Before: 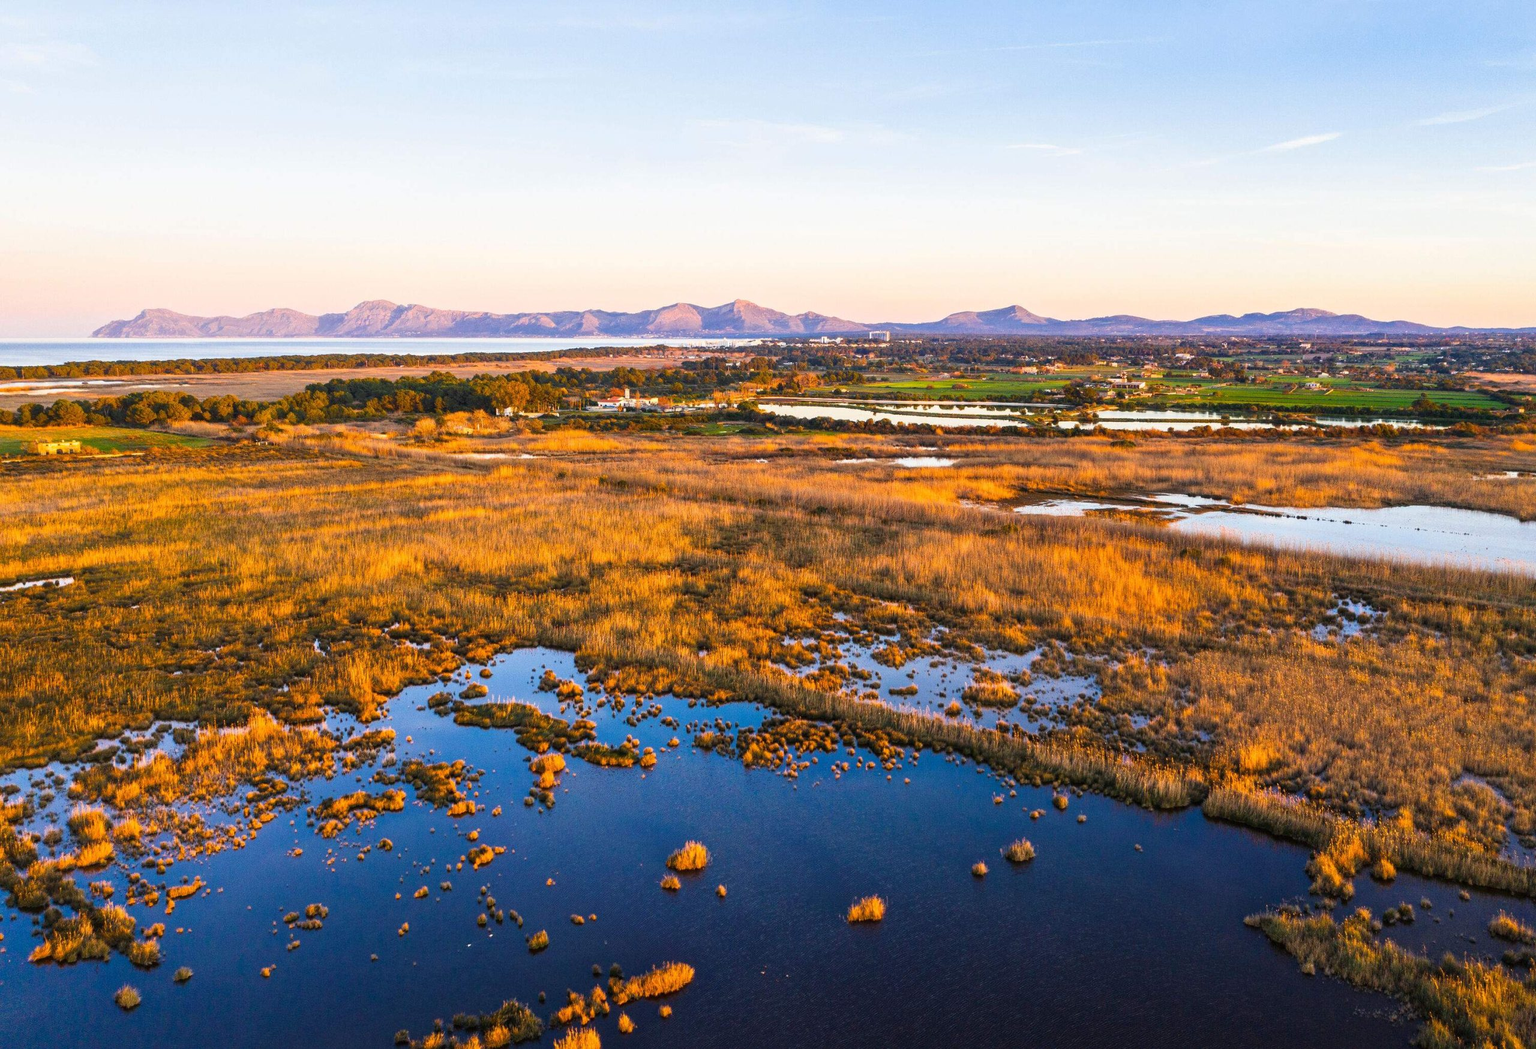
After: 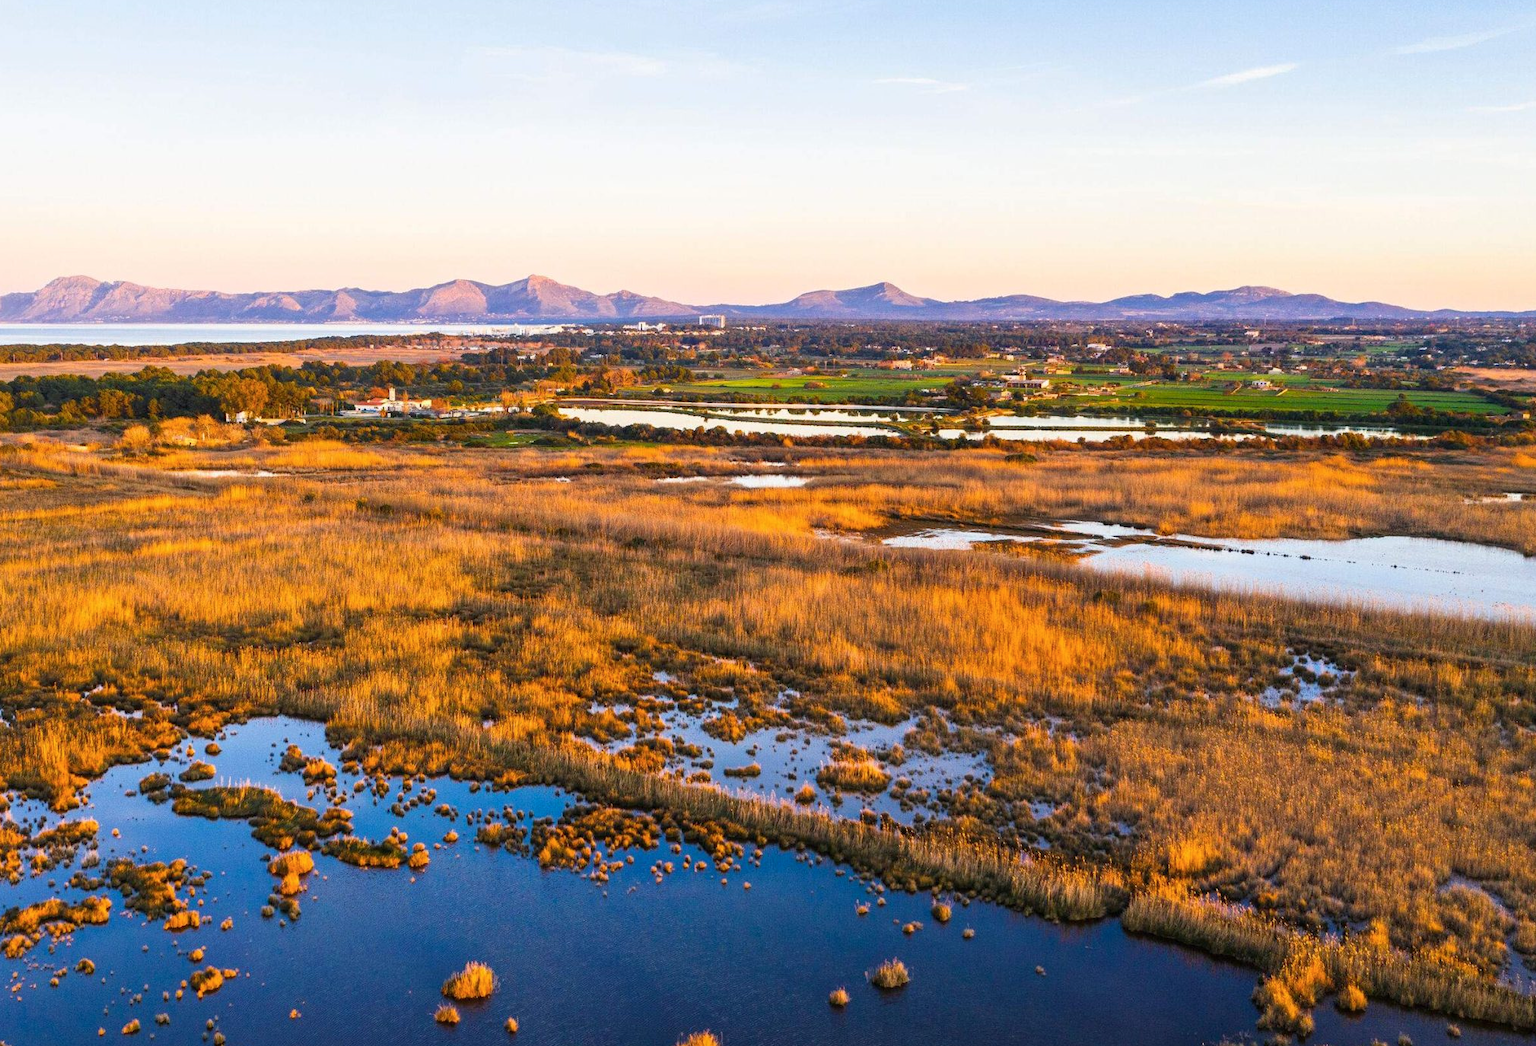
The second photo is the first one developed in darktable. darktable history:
crop and rotate: left 20.74%, top 7.912%, right 0.375%, bottom 13.378%
color balance rgb: global vibrance 10%
